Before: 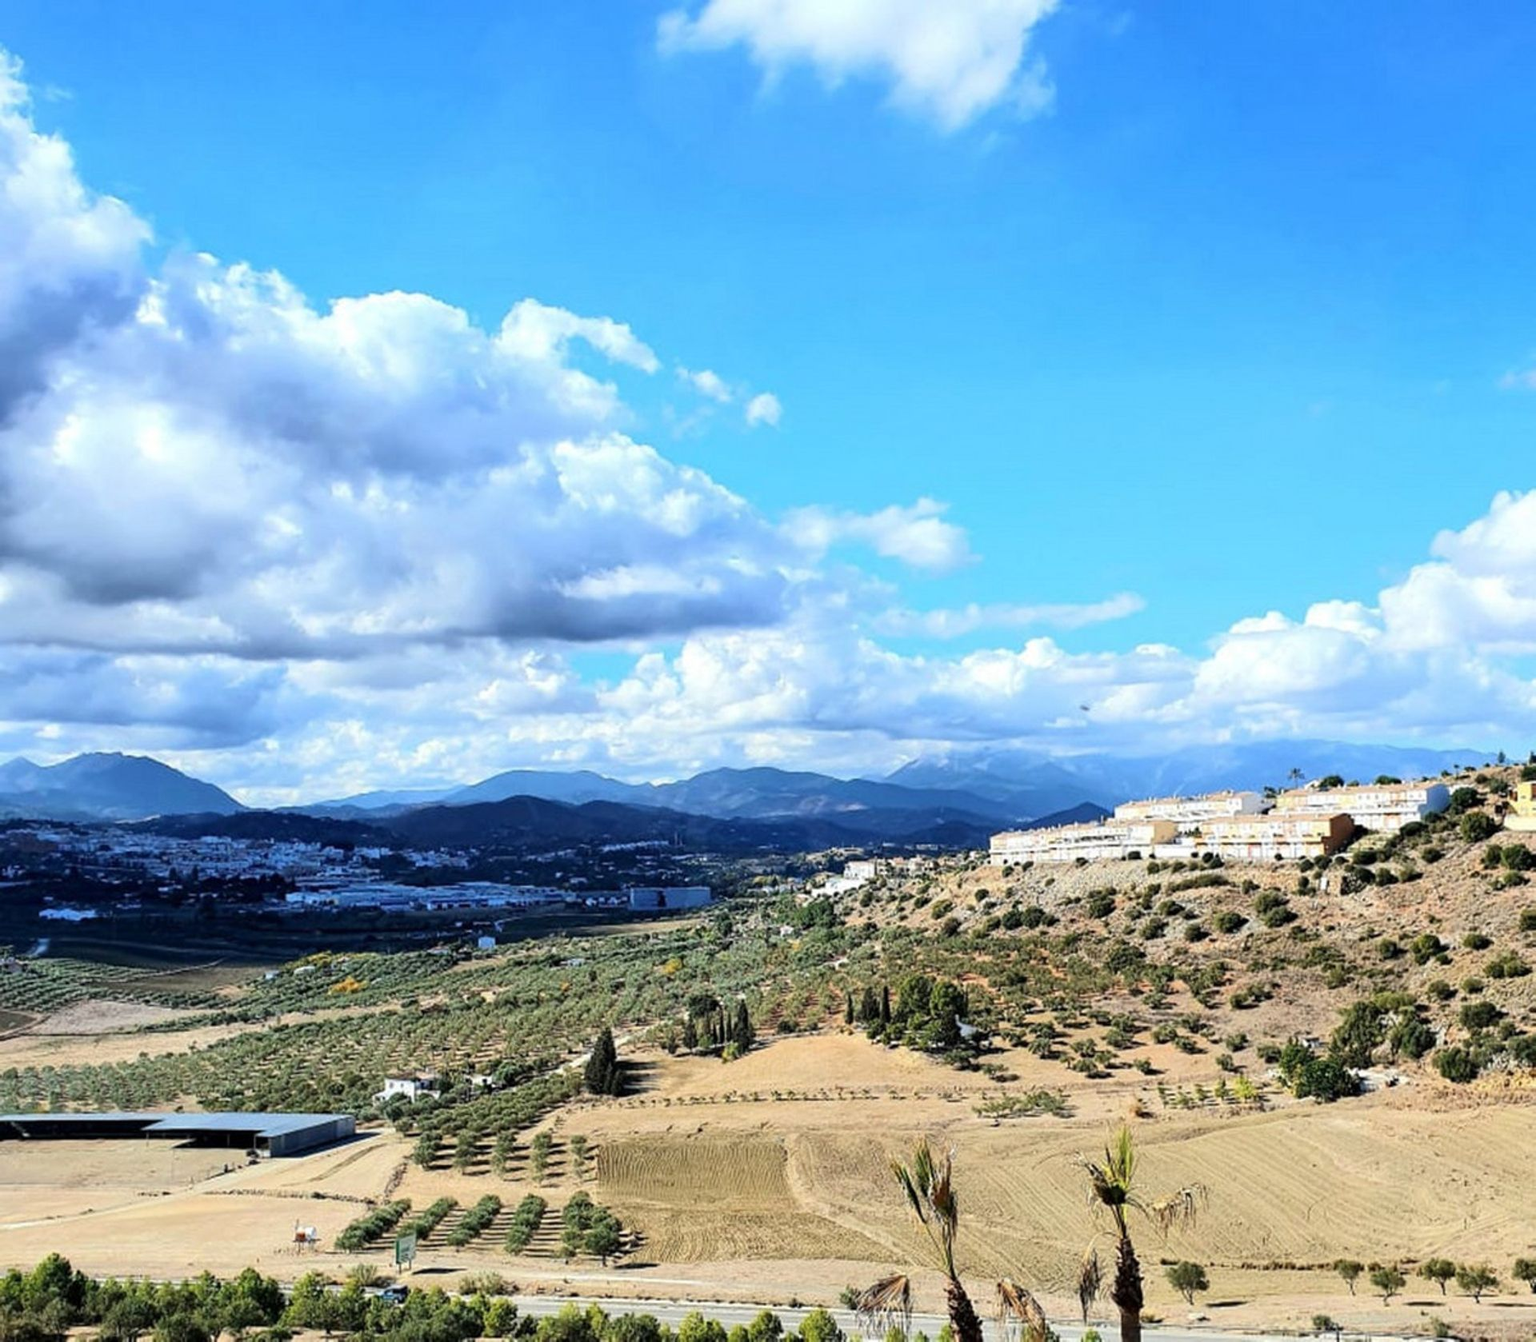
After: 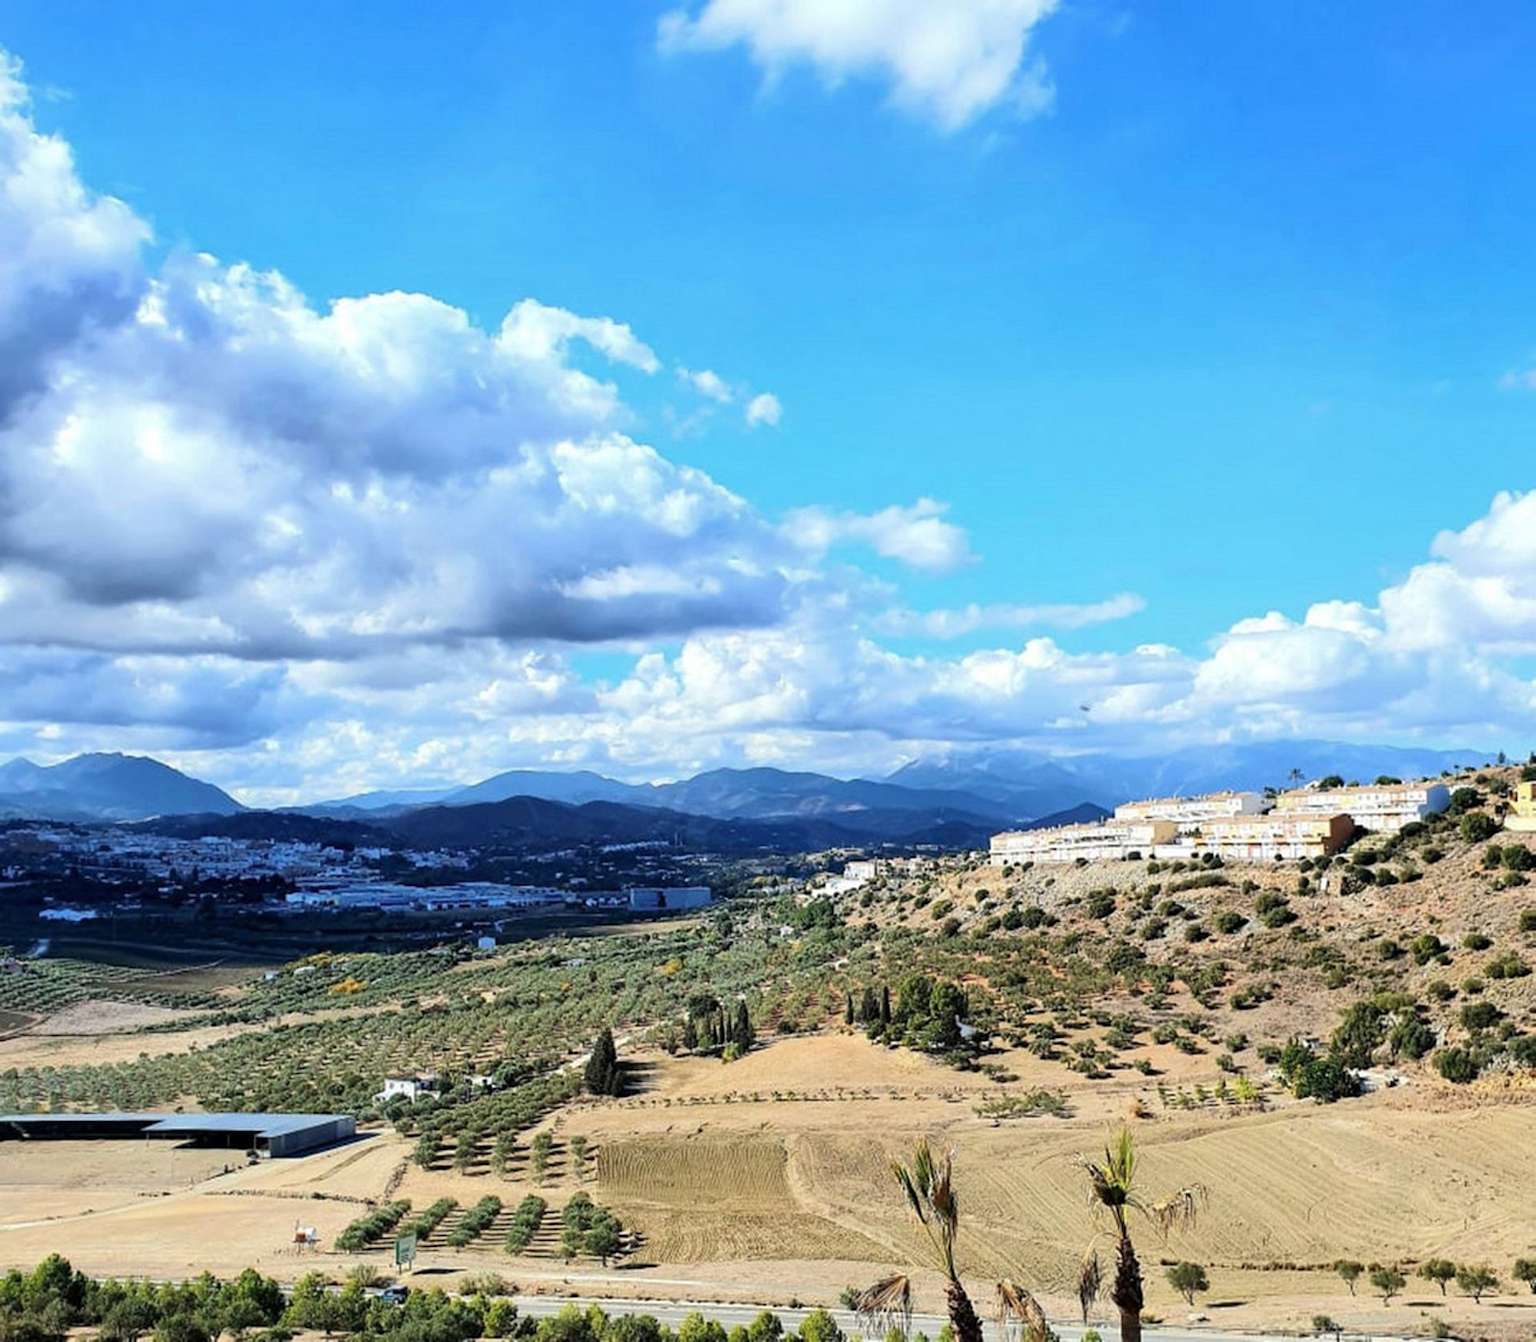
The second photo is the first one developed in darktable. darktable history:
shadows and highlights: shadows 25.79, highlights -25.79
